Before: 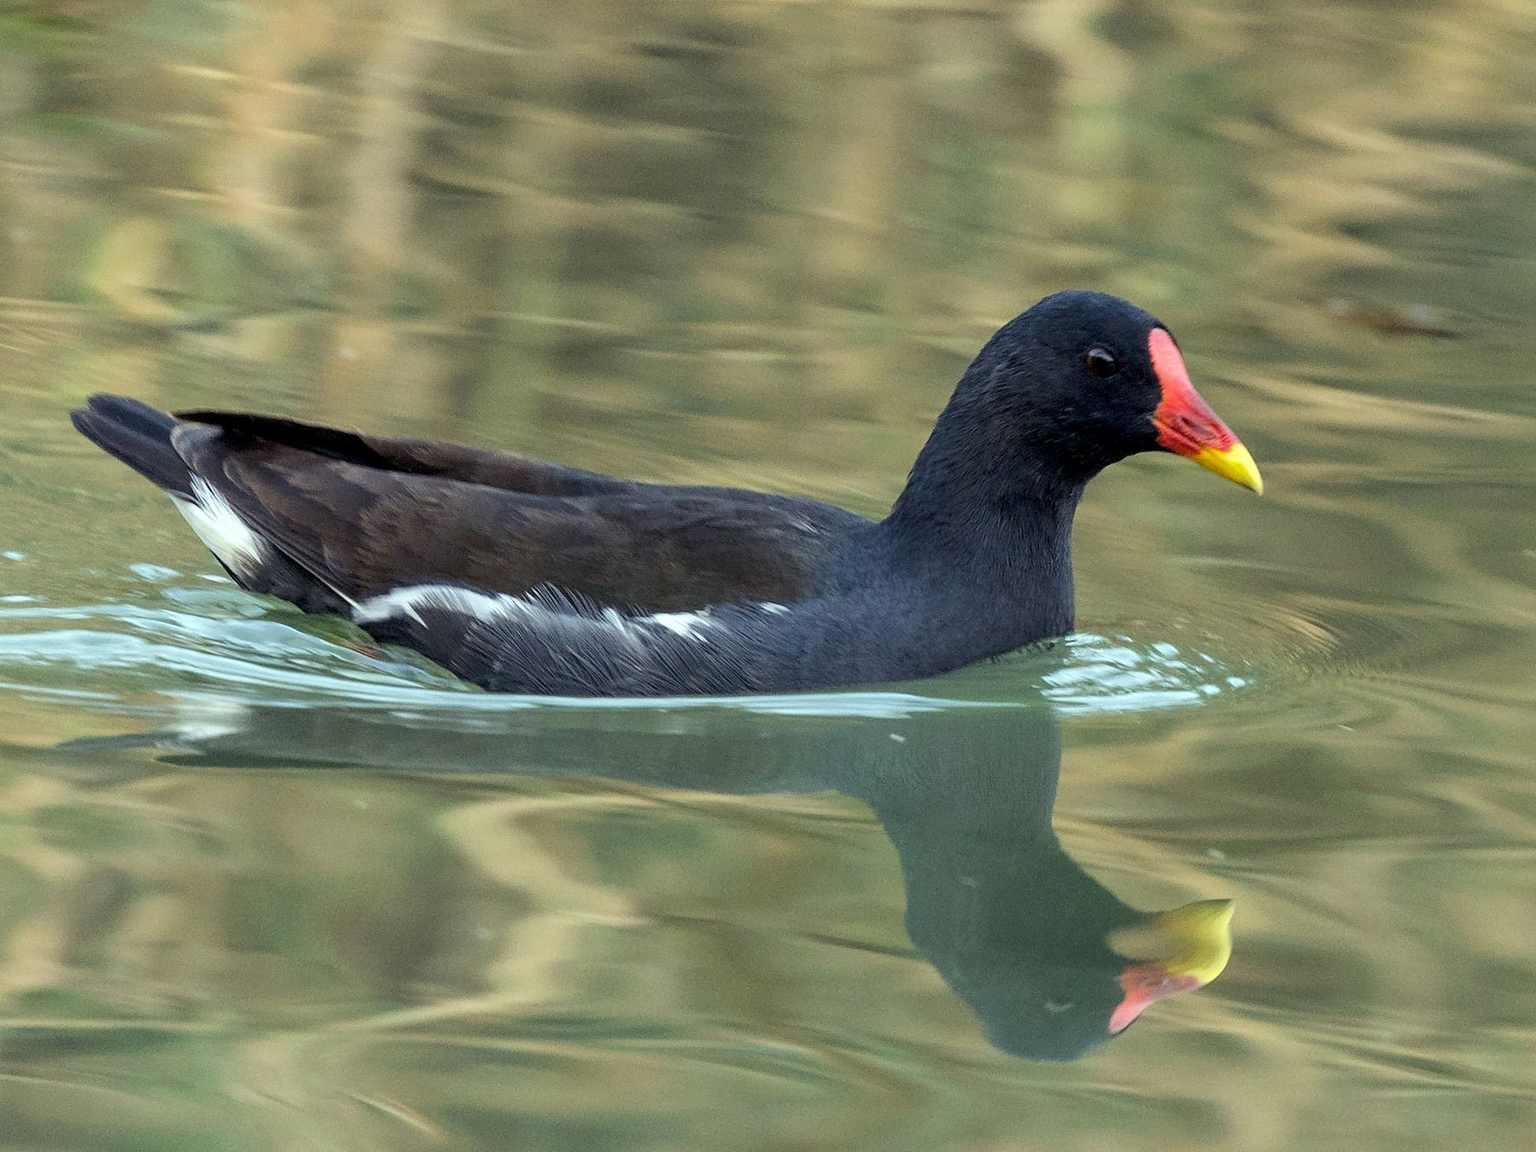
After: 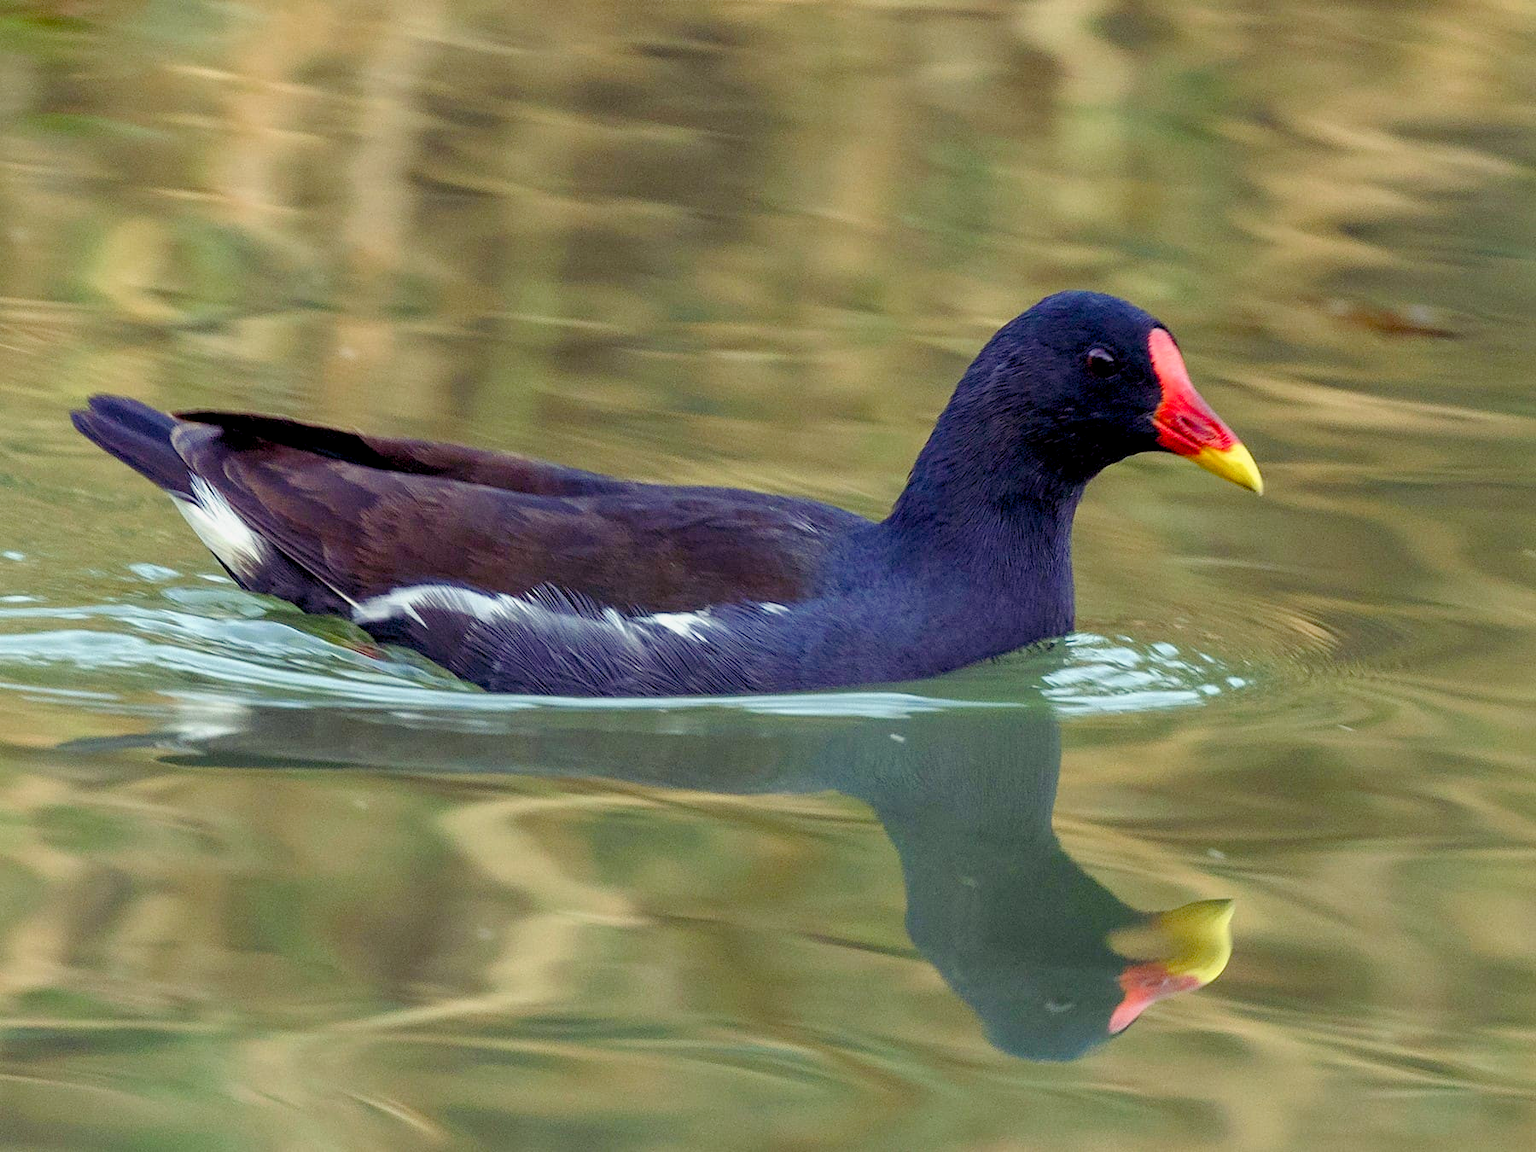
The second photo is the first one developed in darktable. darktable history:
color correction: highlights a* 3.19, highlights b* 1.92, saturation 1.21
color balance rgb: shadows lift › chroma 6.367%, shadows lift › hue 303.64°, global offset › luminance -0.261%, perceptual saturation grading › global saturation 25.278%, perceptual saturation grading › highlights -50.09%, perceptual saturation grading › shadows 31.139%, perceptual brilliance grading › global brilliance 1.576%, perceptual brilliance grading › highlights -3.938%, global vibrance 20%
